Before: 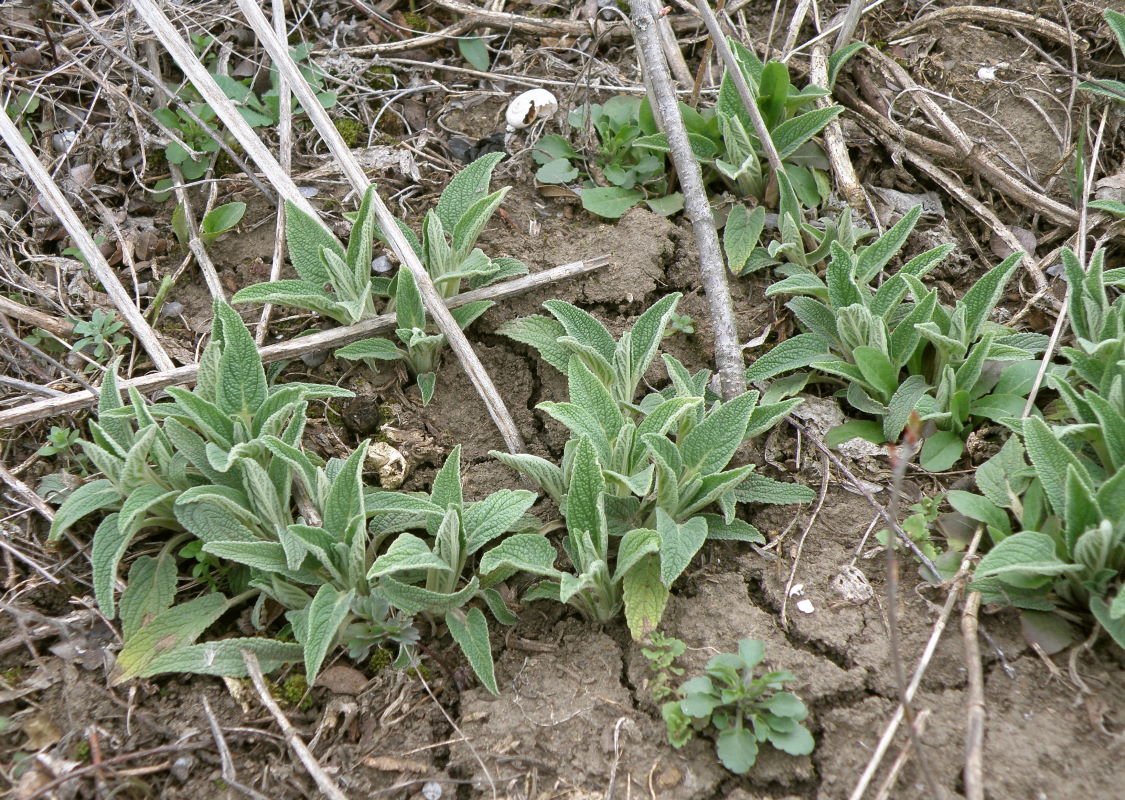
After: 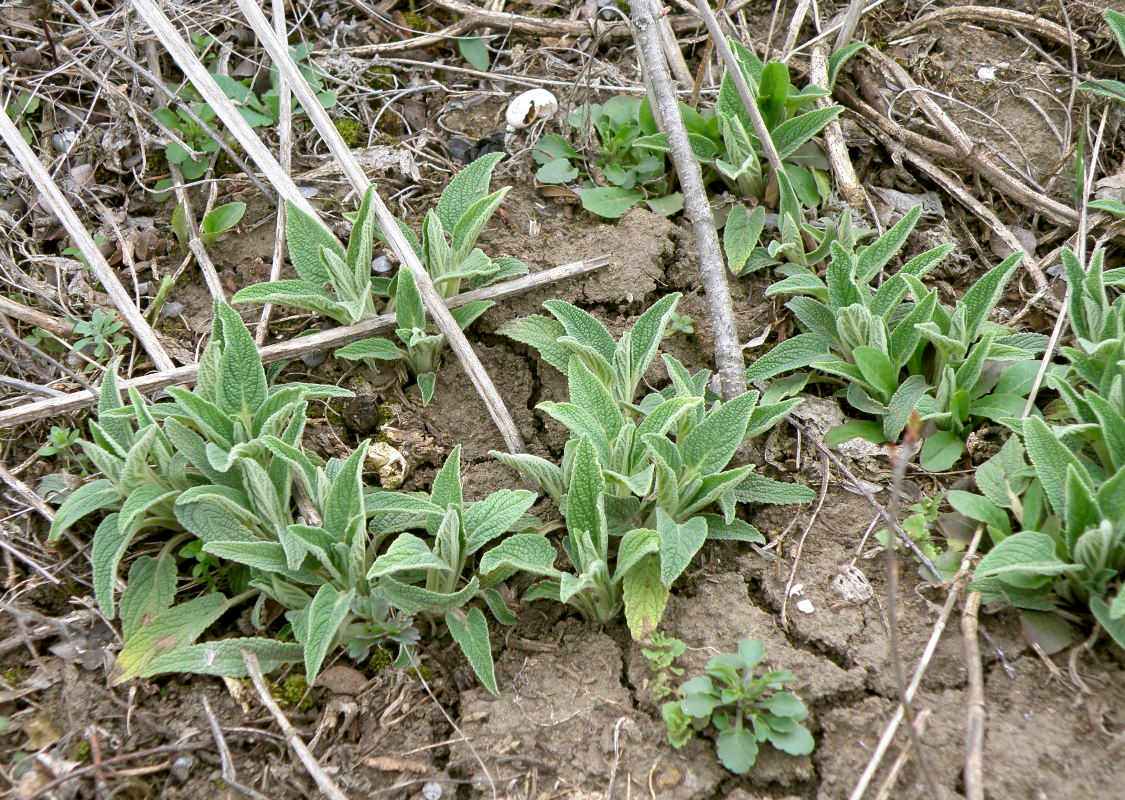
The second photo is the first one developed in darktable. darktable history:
contrast brightness saturation: contrast 0.101, brightness 0.034, saturation 0.088
color zones: curves: ch0 [(0, 0.48) (0.209, 0.398) (0.305, 0.332) (0.429, 0.493) (0.571, 0.5) (0.714, 0.5) (0.857, 0.5) (1, 0.48)]; ch1 [(0, 0.736) (0.143, 0.625) (0.225, 0.371) (0.429, 0.256) (0.571, 0.241) (0.714, 0.213) (0.857, 0.48) (1, 0.736)]; ch2 [(0, 0.448) (0.143, 0.498) (0.286, 0.5) (0.429, 0.5) (0.571, 0.5) (0.714, 0.5) (0.857, 0.5) (1, 0.448)], mix -121.98%
exposure: black level correction 0.005, exposure 0.015 EV, compensate highlight preservation false
